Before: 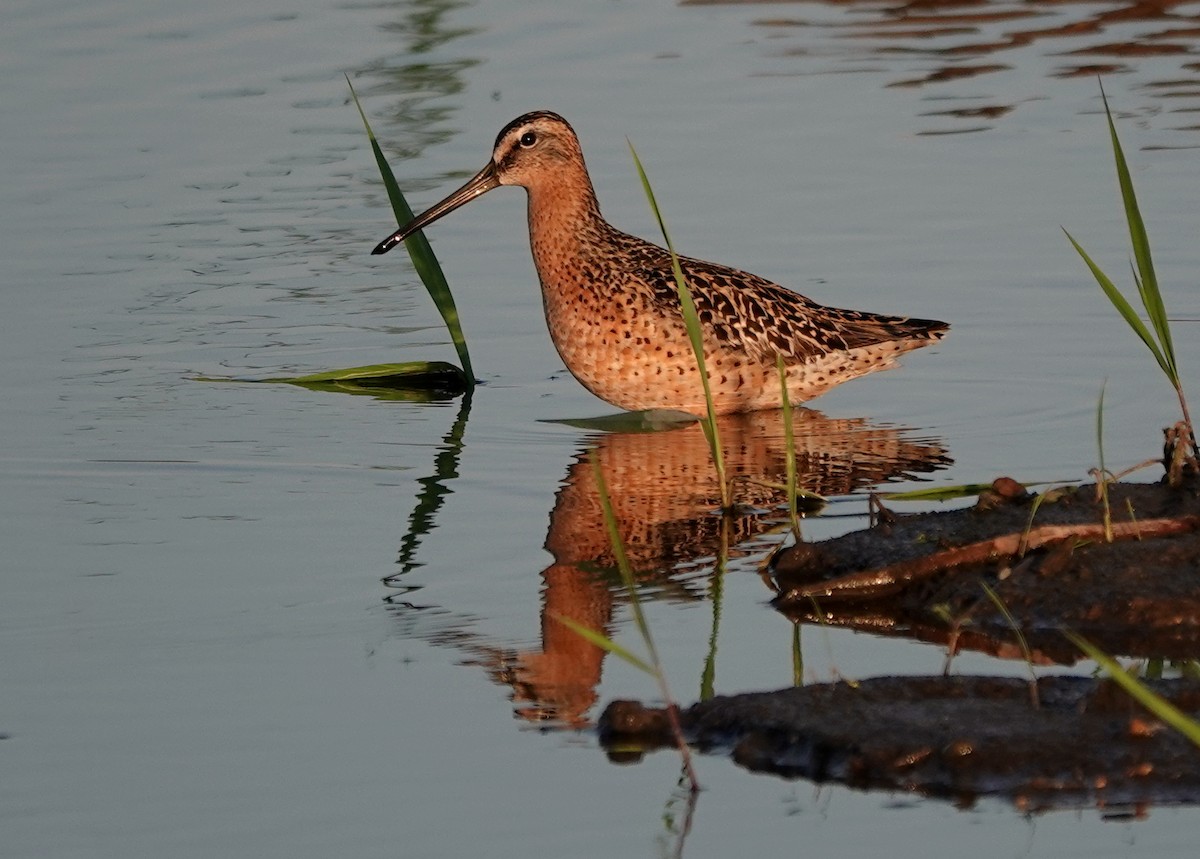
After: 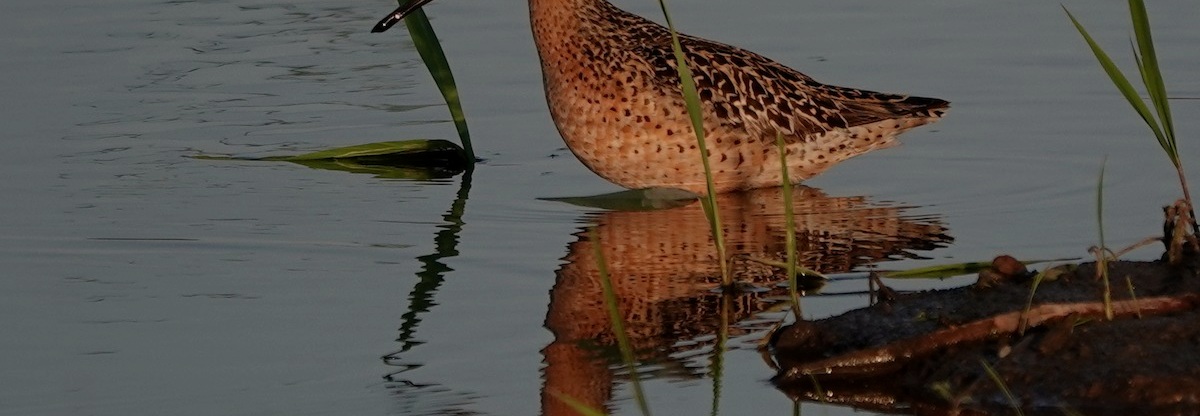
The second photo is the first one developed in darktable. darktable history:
crop and rotate: top 25.925%, bottom 25.604%
exposure: black level correction 0, exposure -0.828 EV, compensate highlight preservation false
